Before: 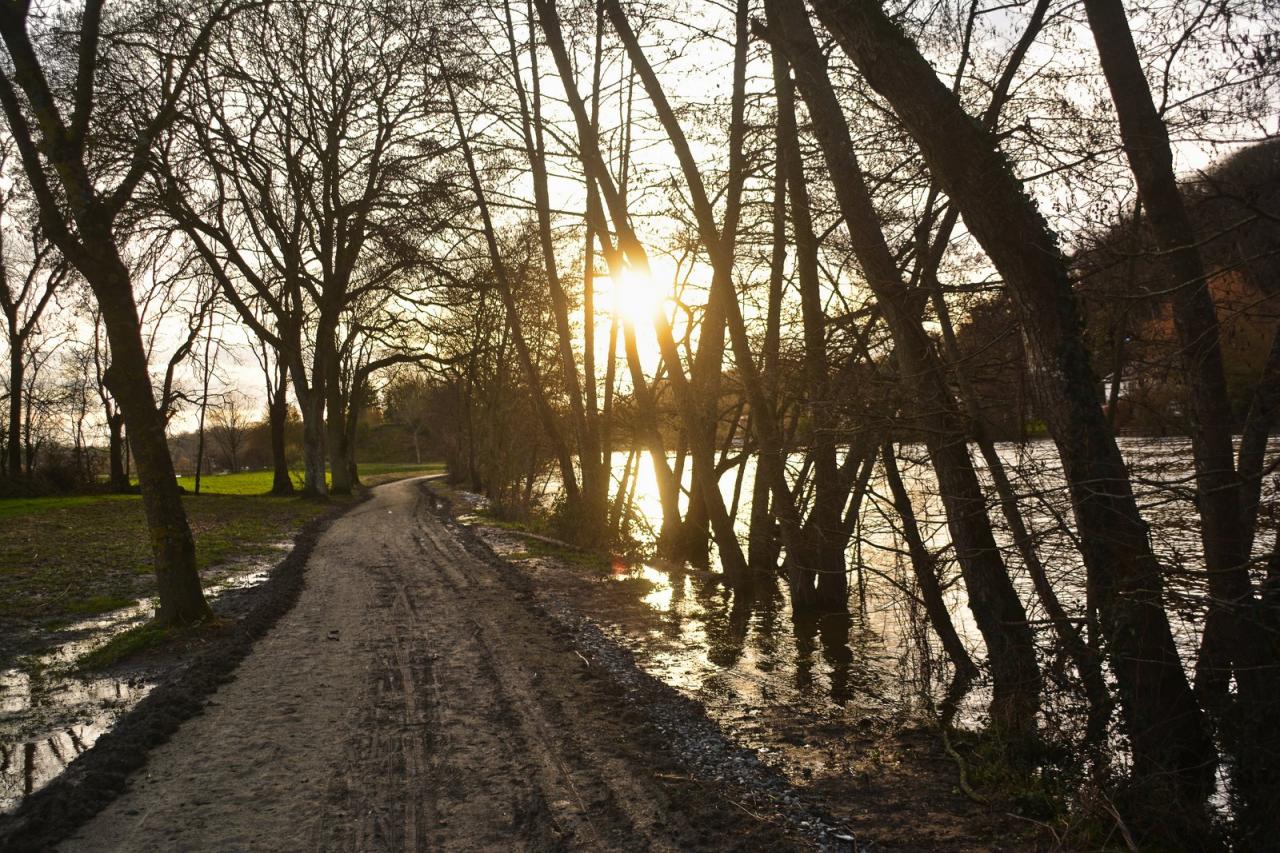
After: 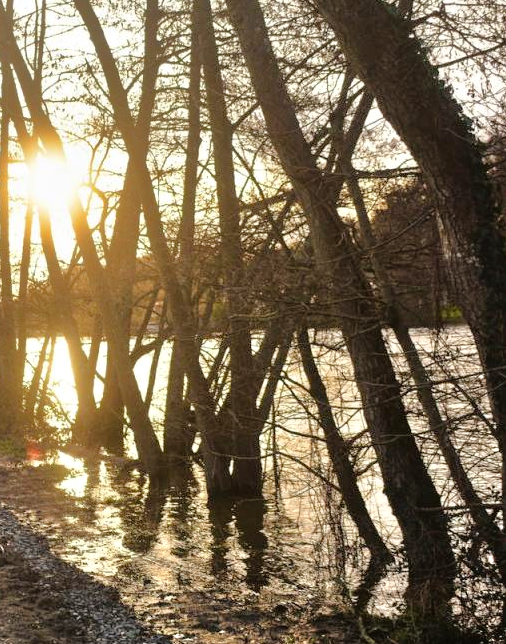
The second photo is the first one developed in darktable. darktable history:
rotate and perspective: crop left 0, crop top 0
tone equalizer: -7 EV 0.15 EV, -6 EV 0.6 EV, -5 EV 1.15 EV, -4 EV 1.33 EV, -3 EV 1.15 EV, -2 EV 0.6 EV, -1 EV 0.15 EV, mask exposure compensation -0.5 EV
crop: left 45.721%, top 13.393%, right 14.118%, bottom 10.01%
